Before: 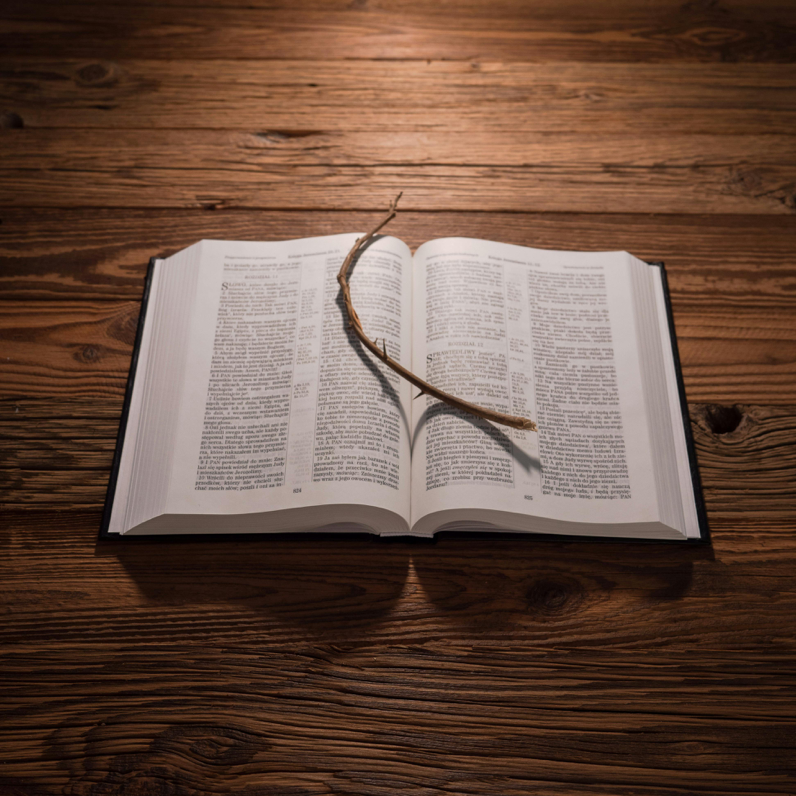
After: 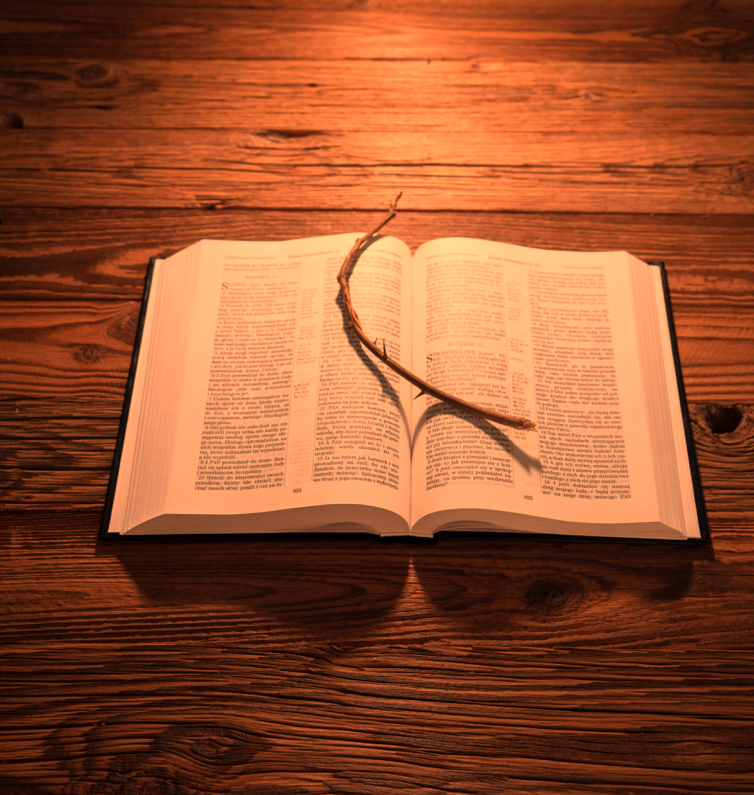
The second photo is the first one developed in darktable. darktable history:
white balance: red 1.467, blue 0.684
crop and rotate: right 5.167%
